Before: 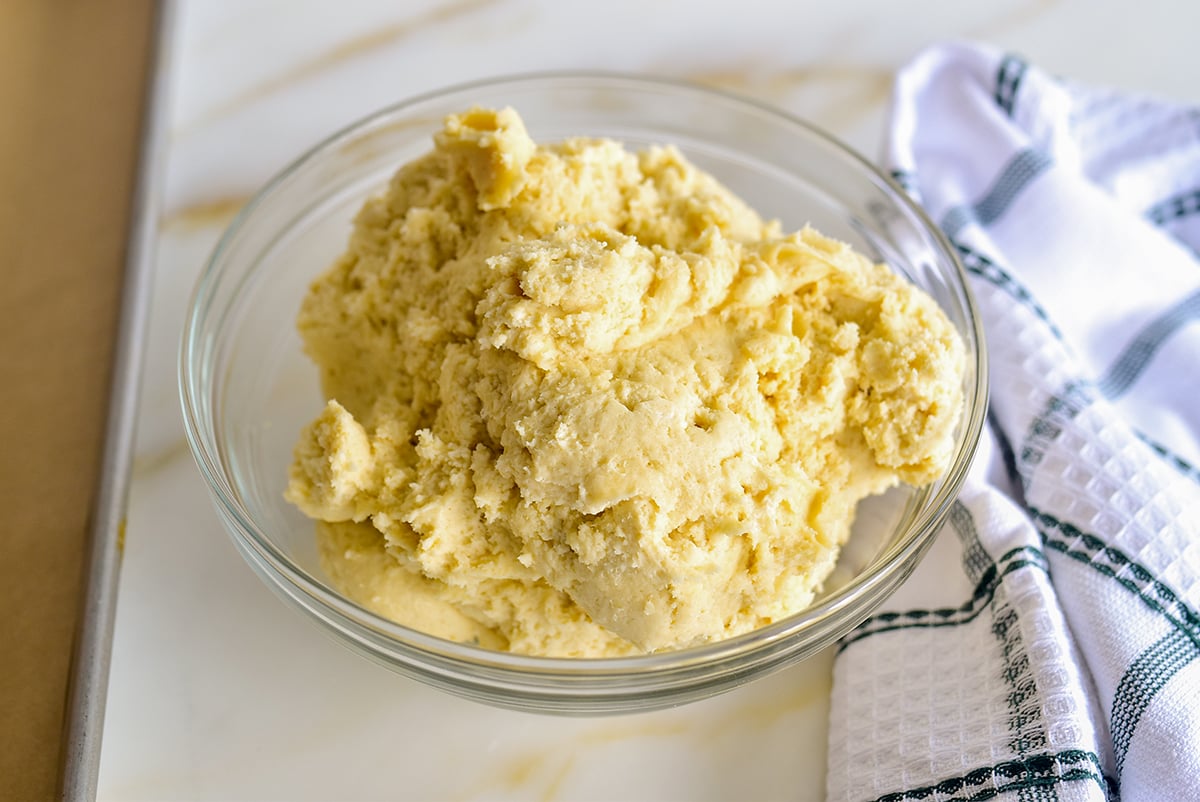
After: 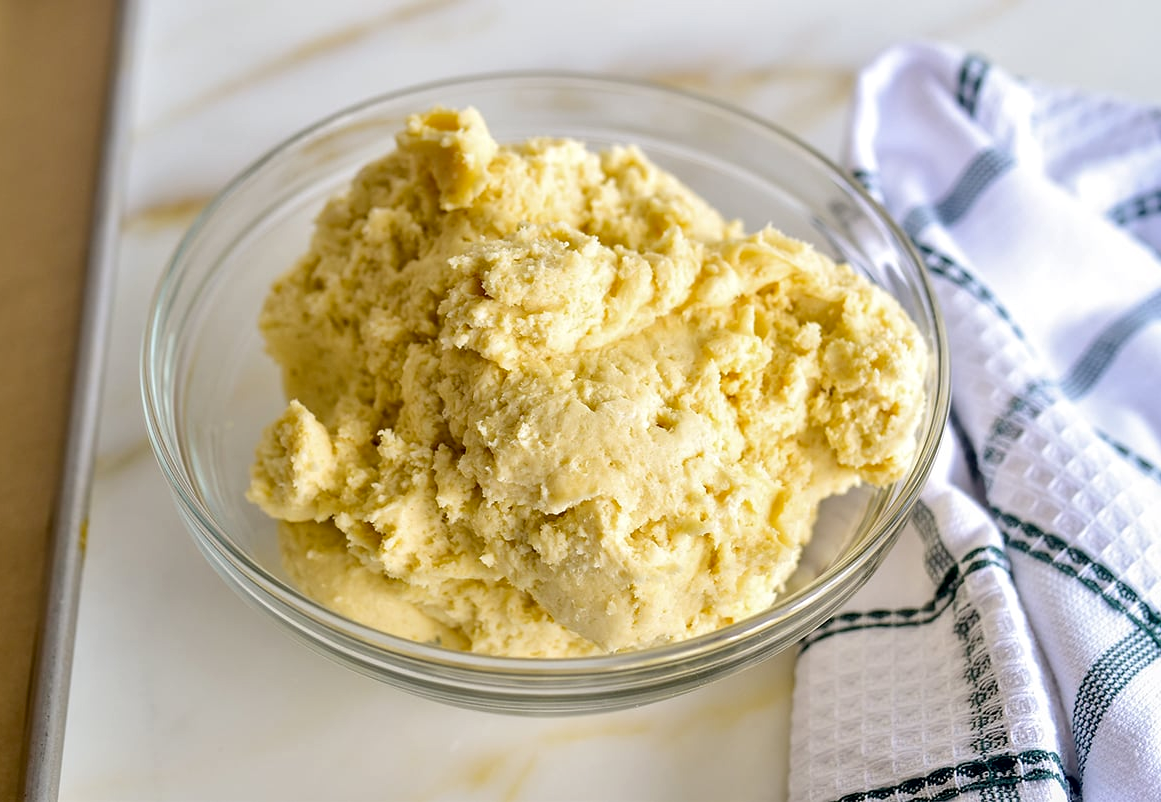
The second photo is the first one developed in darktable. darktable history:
white balance: red 1, blue 1
exposure: black level correction 0.004, exposure 0.014 EV, compensate highlight preservation false
crop and rotate: left 3.238%
local contrast: mode bilateral grid, contrast 20, coarseness 50, detail 120%, midtone range 0.2
